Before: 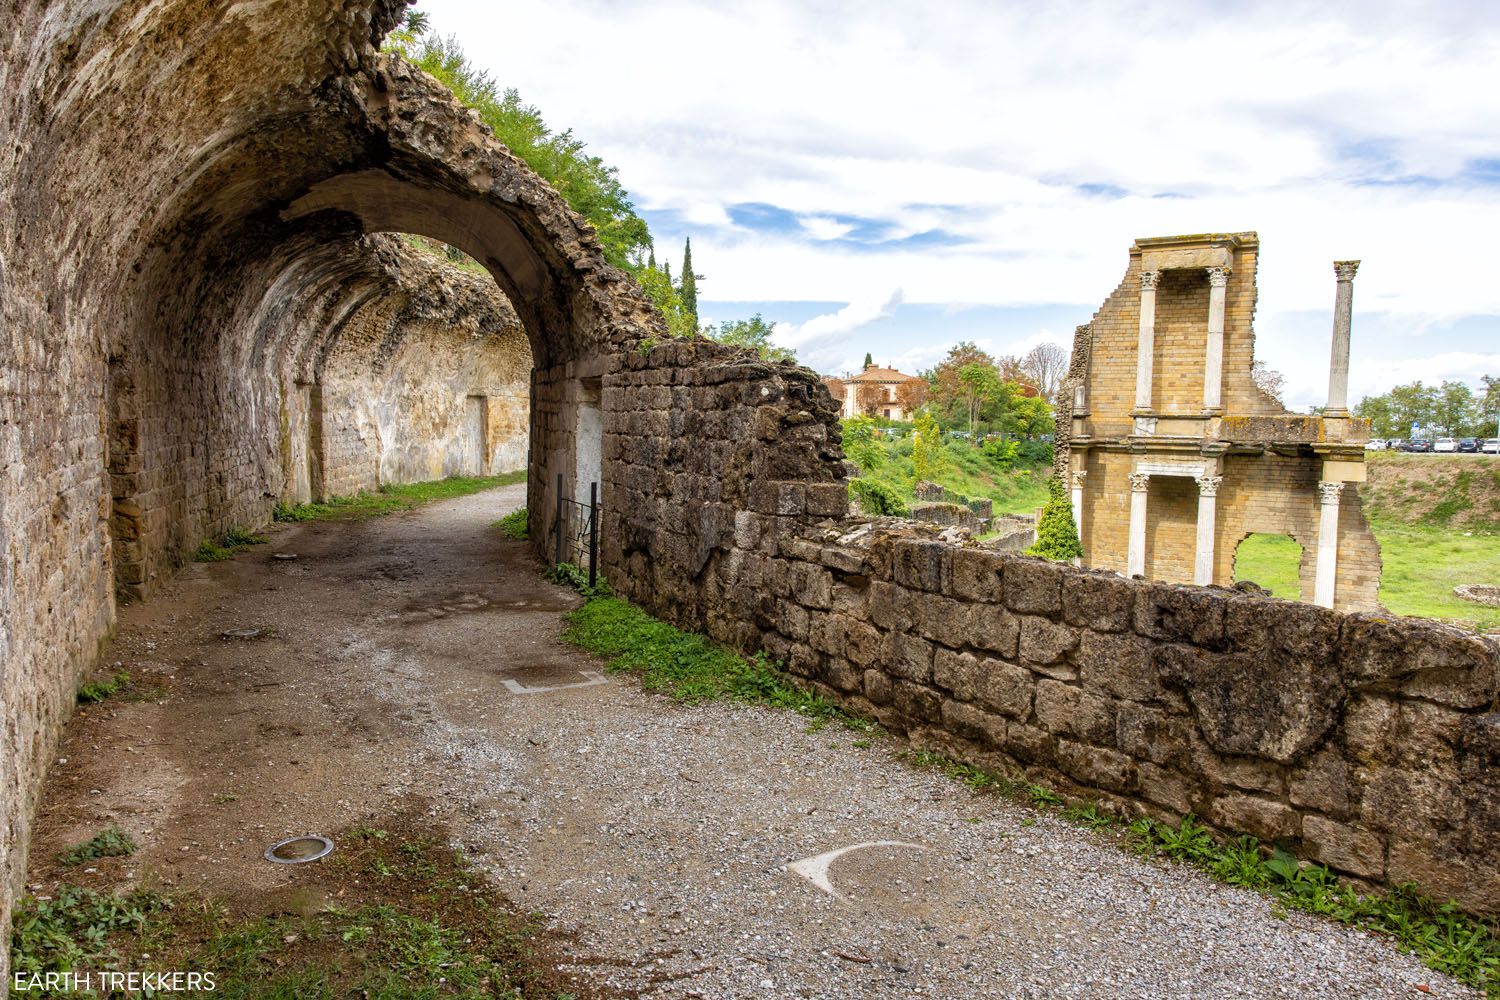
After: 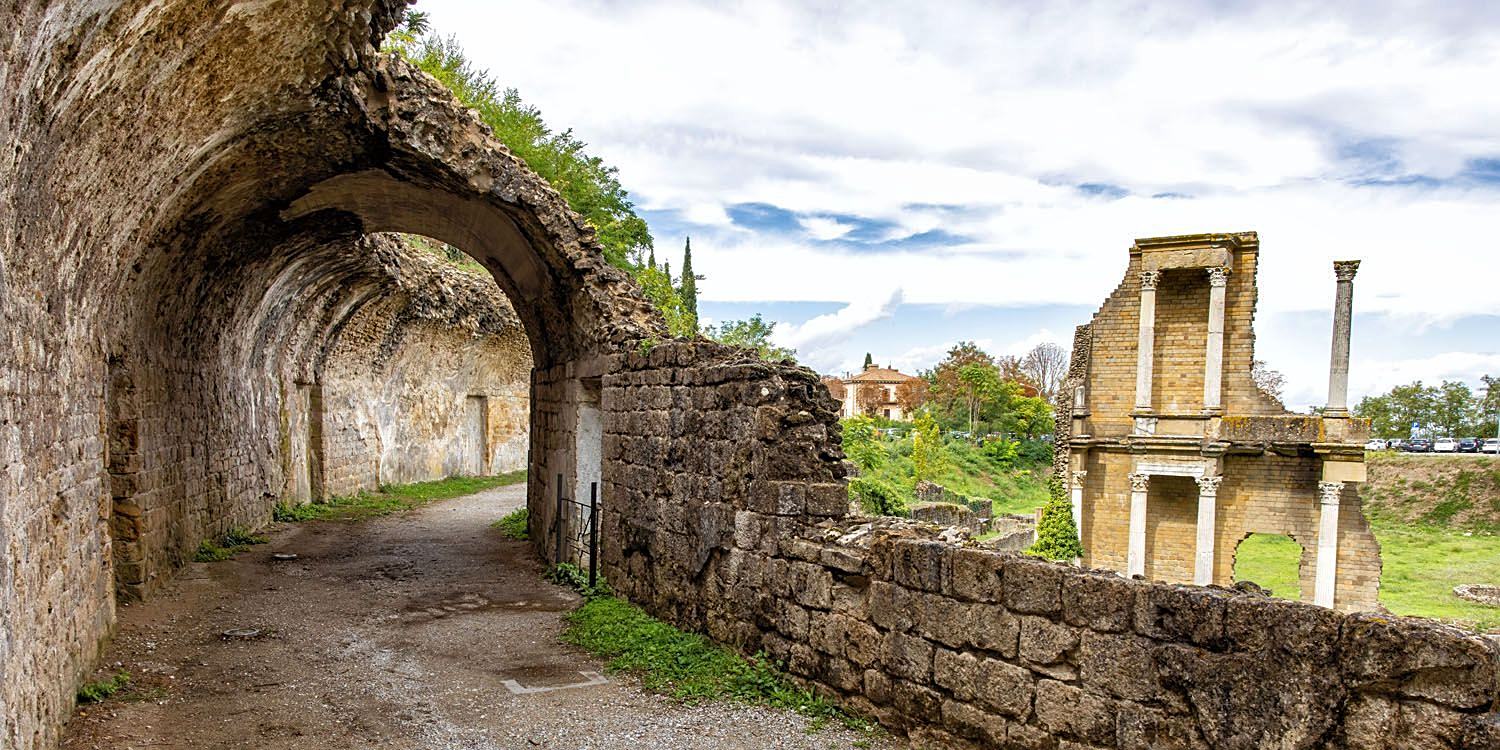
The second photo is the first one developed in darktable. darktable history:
crop: bottom 24.988%
sharpen: on, module defaults
shadows and highlights: shadows 49, highlights -41, soften with gaussian
